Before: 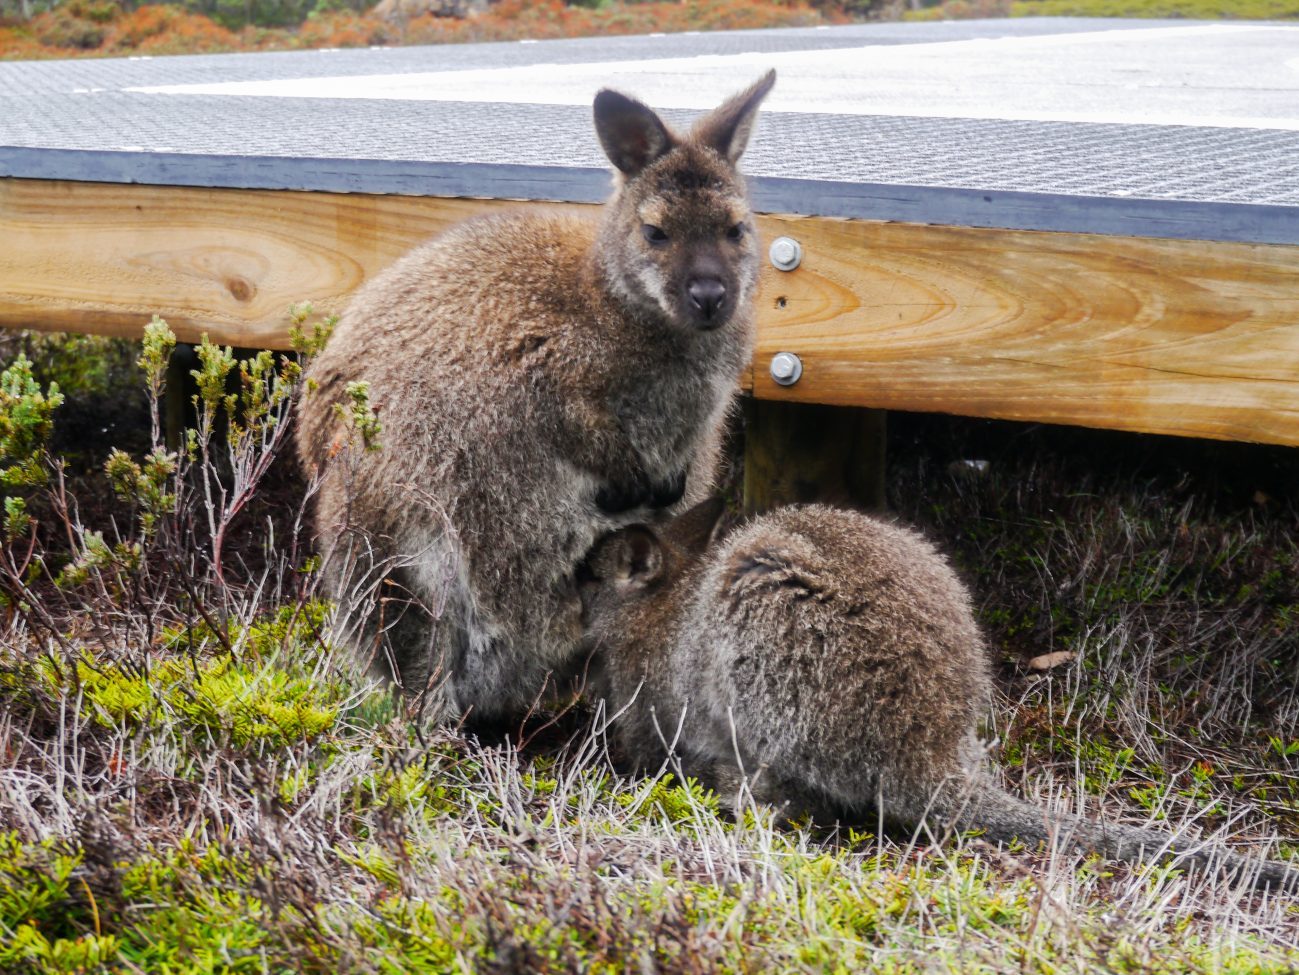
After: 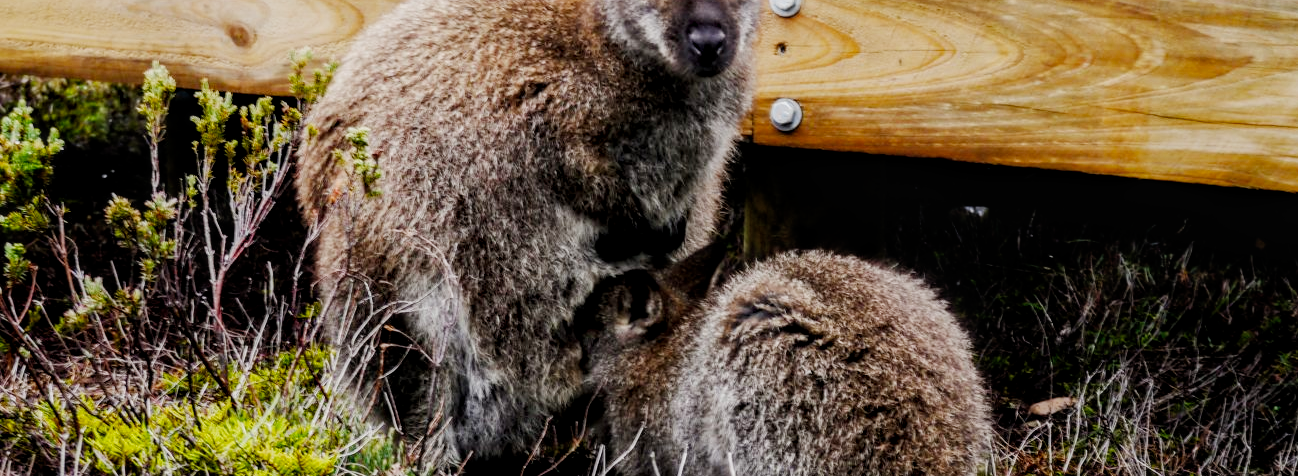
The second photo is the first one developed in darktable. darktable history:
filmic rgb: black relative exposure -7.5 EV, white relative exposure 5 EV, hardness 3.31, contrast 1.3, add noise in highlights 0, preserve chrominance no, color science v3 (2019), use custom middle-gray values true, contrast in highlights soft
local contrast: on, module defaults
crop and rotate: top 26.192%, bottom 24.908%
